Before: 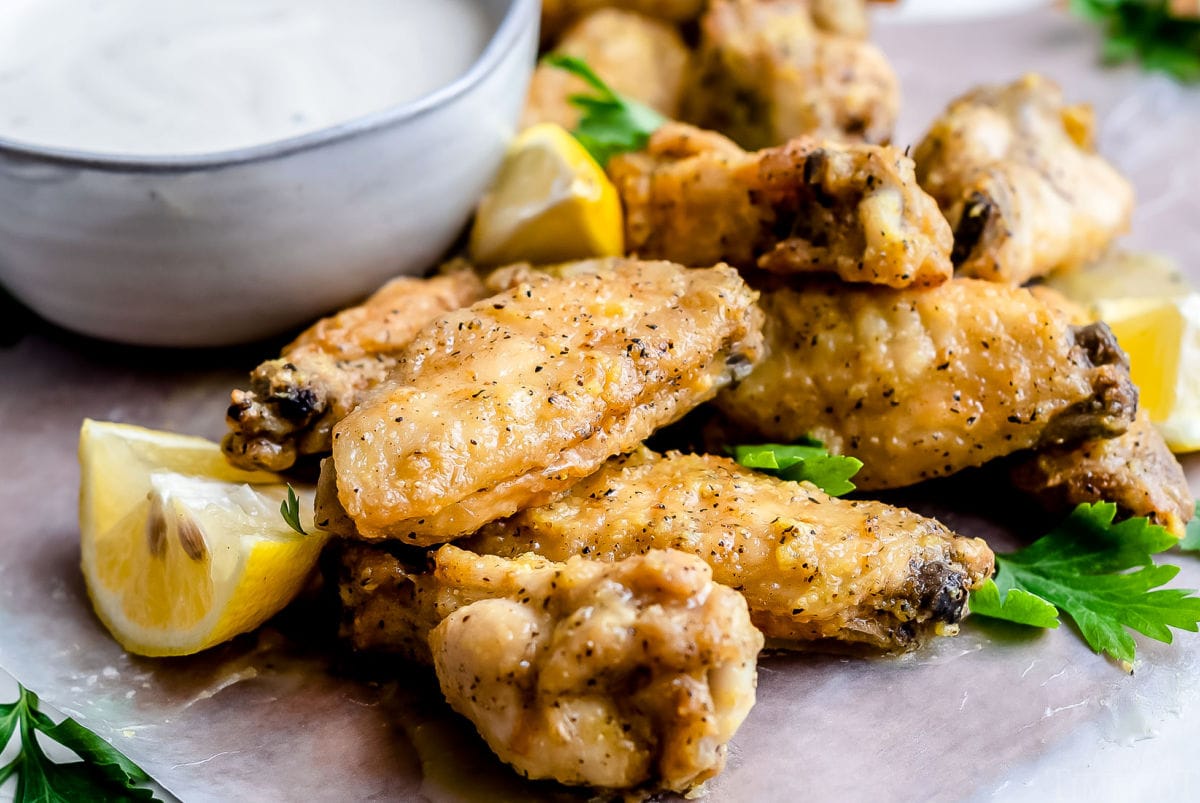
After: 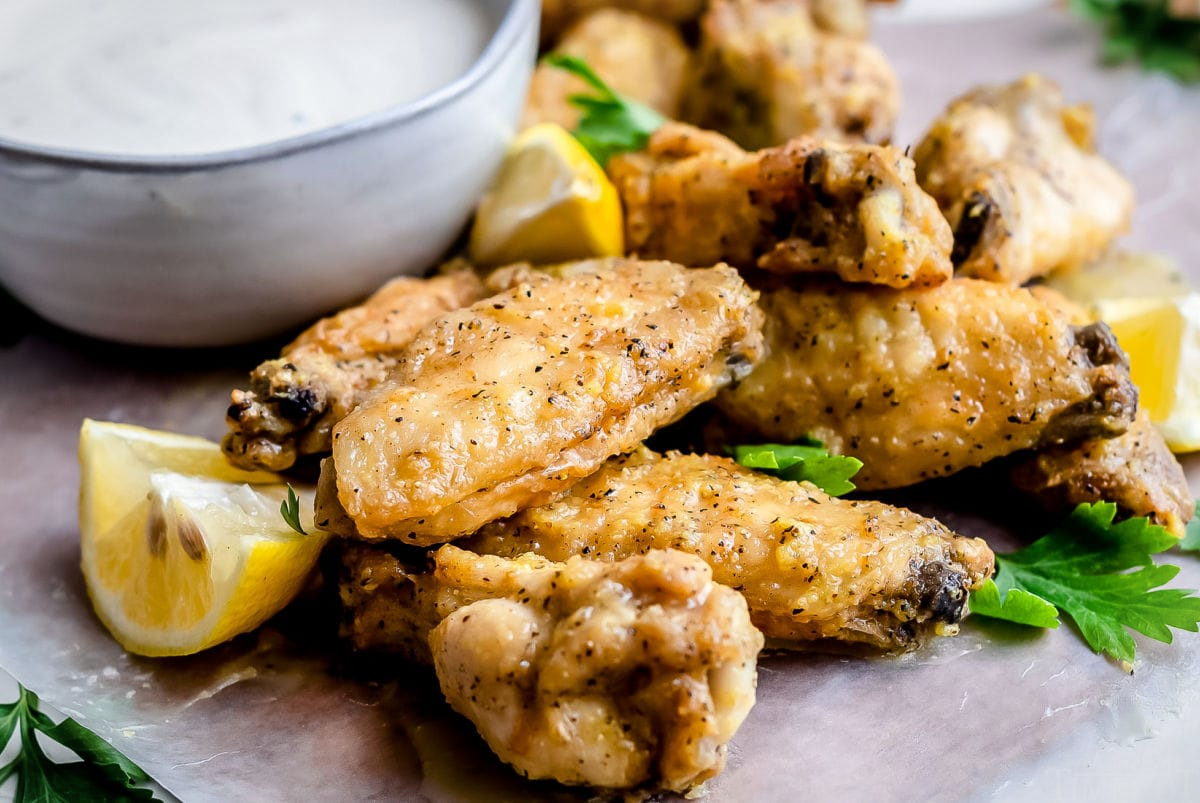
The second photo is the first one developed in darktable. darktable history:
vignetting: fall-off start 97.87%, fall-off radius 101.32%, width/height ratio 1.365
